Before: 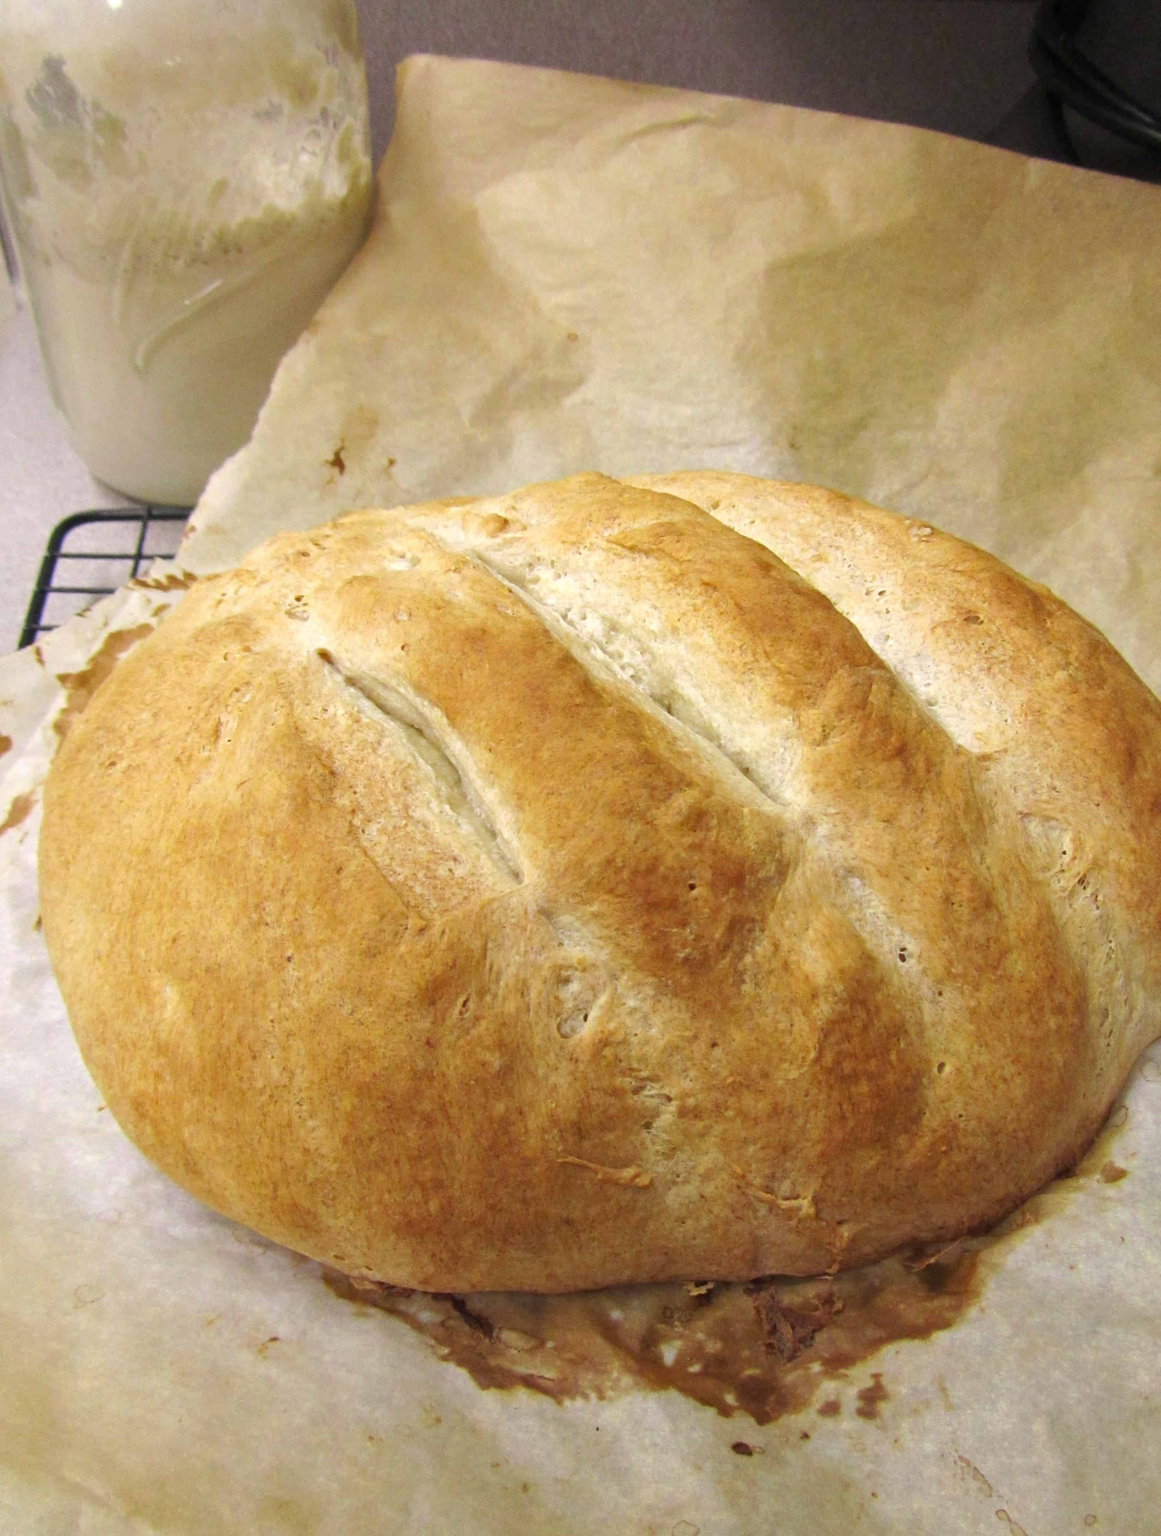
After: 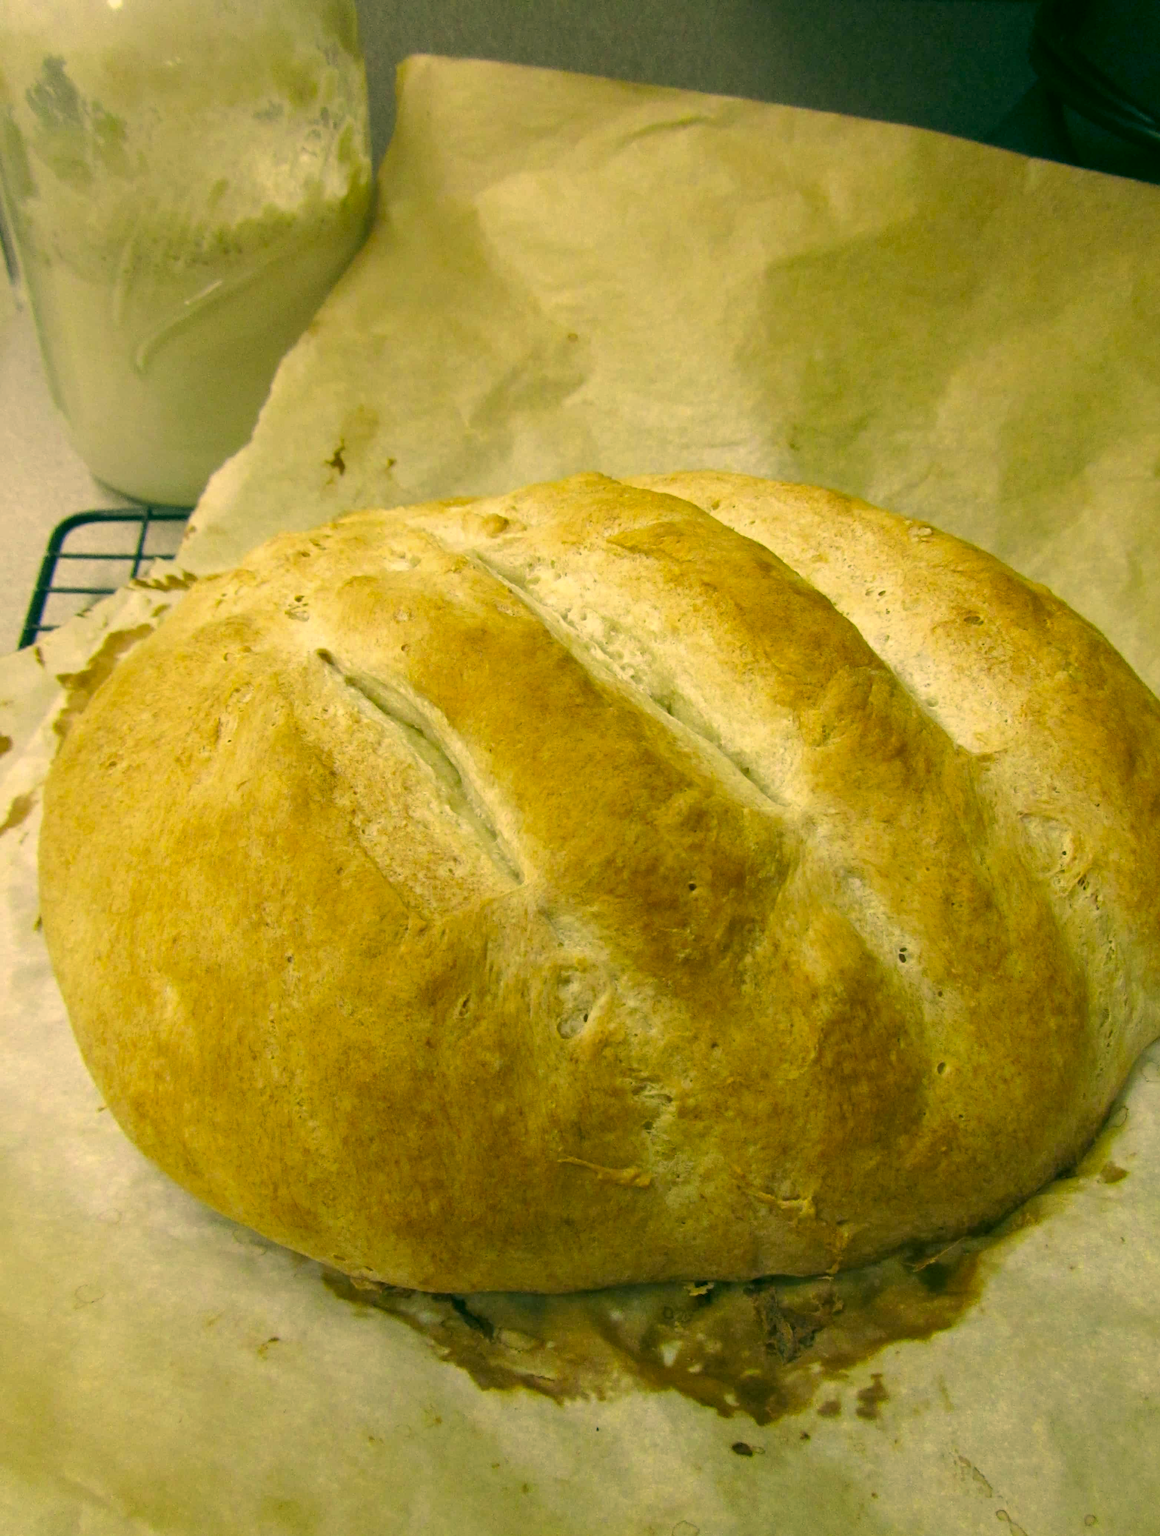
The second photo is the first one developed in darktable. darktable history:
color correction: highlights a* 5.62, highlights b* 33.57, shadows a* -25.86, shadows b* 4.02
exposure: black level correction 0.001, exposure -0.2 EV, compensate highlight preservation false
